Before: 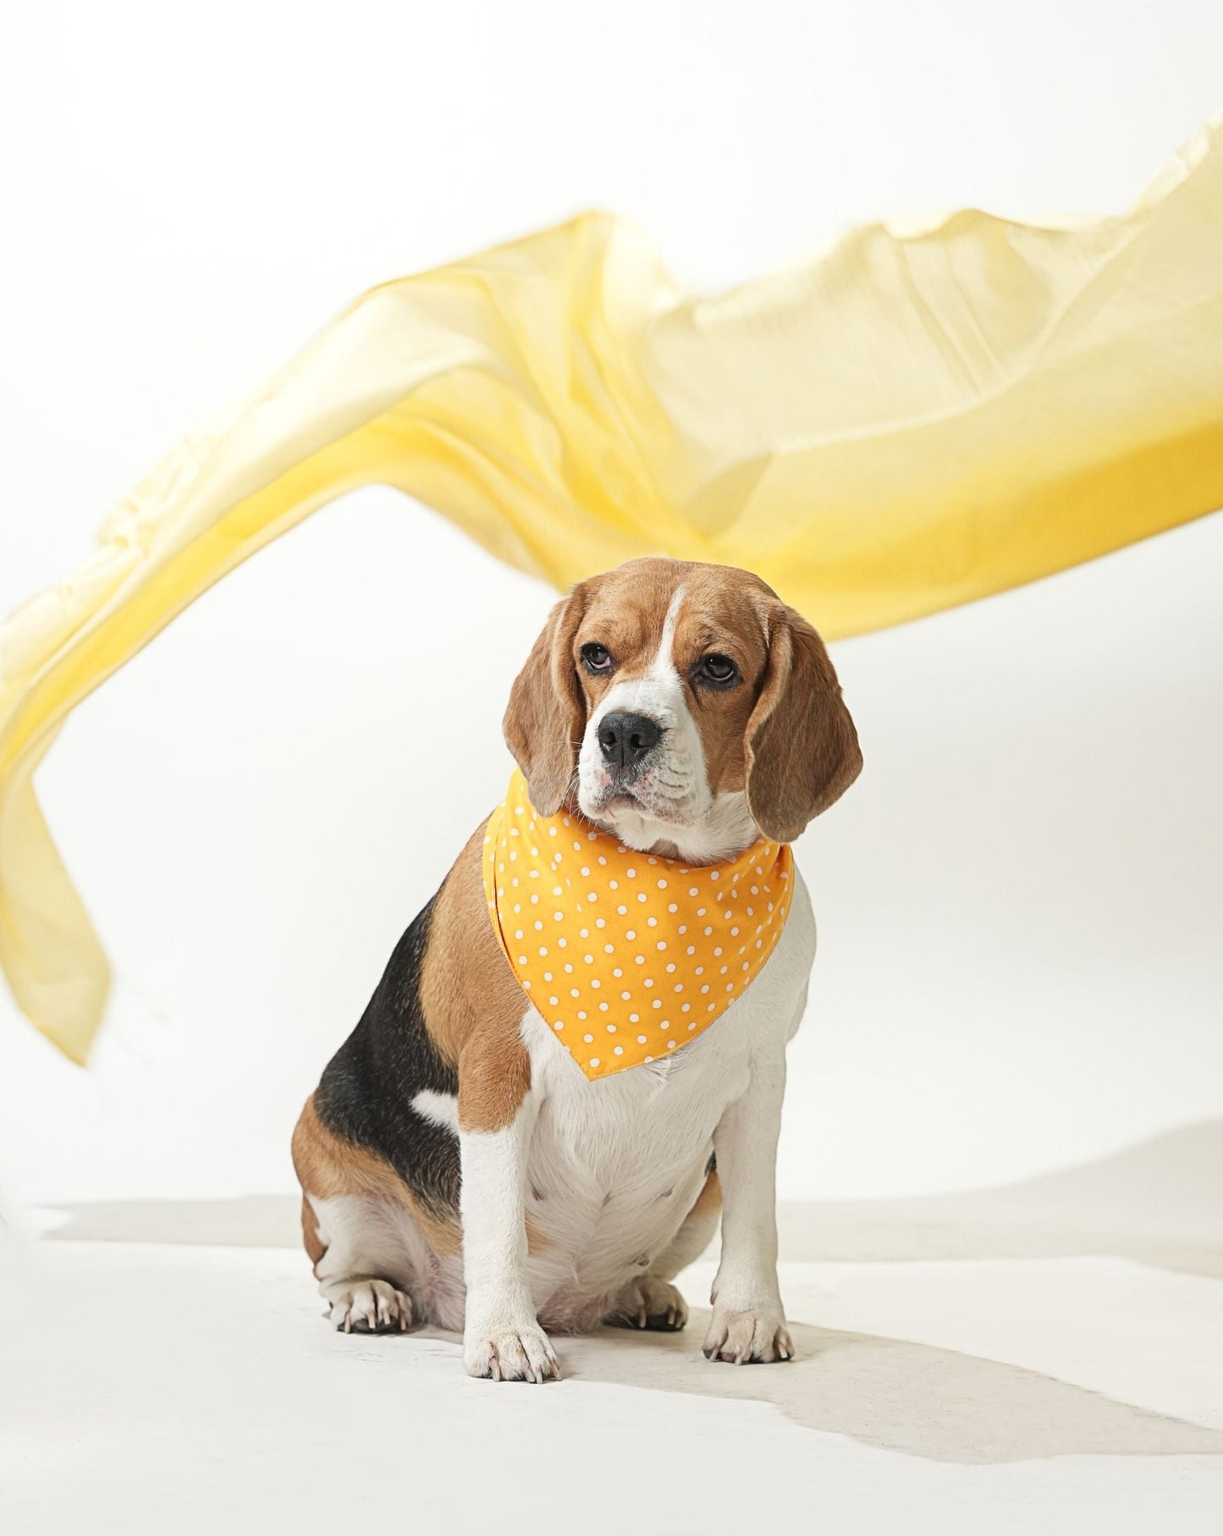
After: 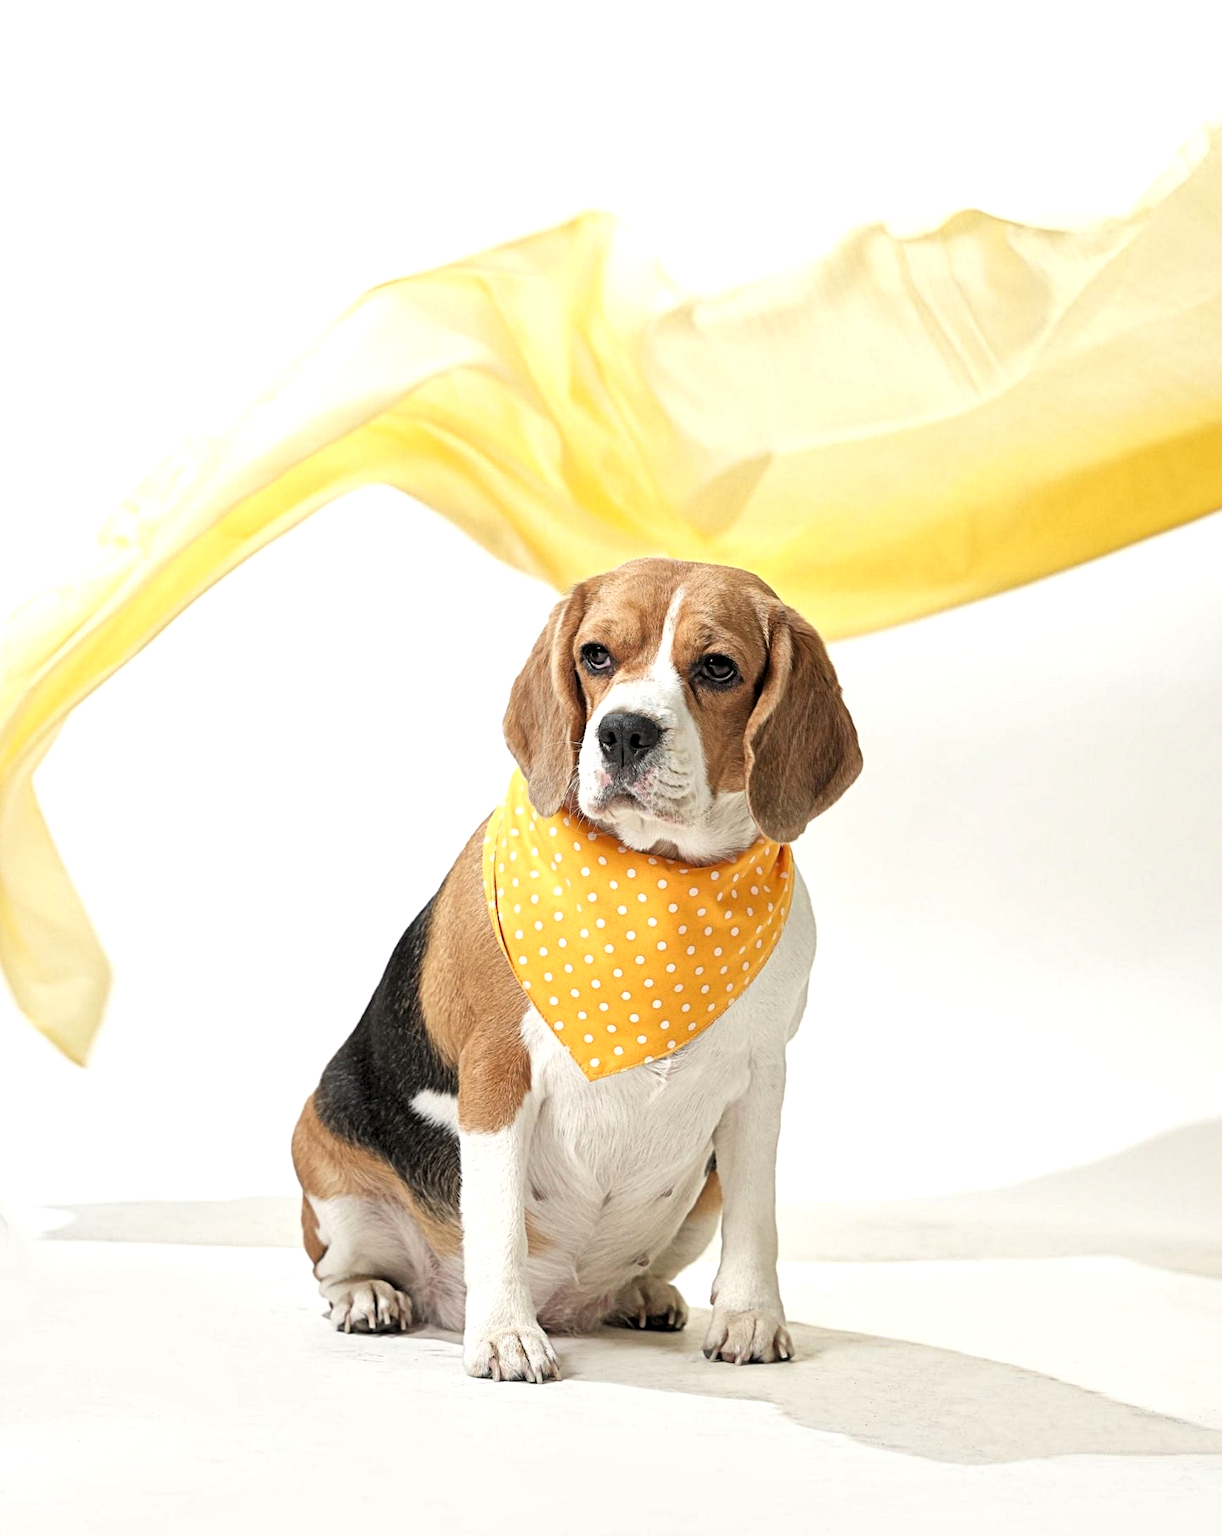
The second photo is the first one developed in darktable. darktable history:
rgb levels: levels [[0.01, 0.419, 0.839], [0, 0.5, 1], [0, 0.5, 1]]
local contrast: mode bilateral grid, contrast 20, coarseness 50, detail 140%, midtone range 0.2
